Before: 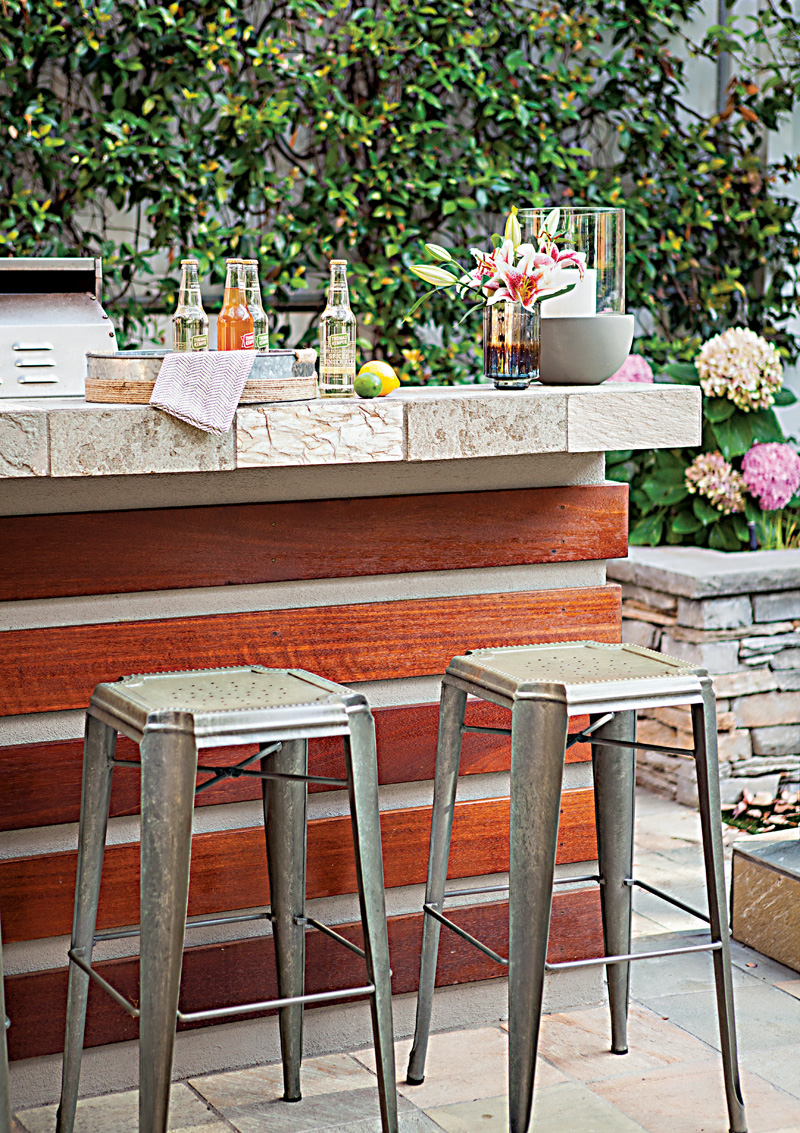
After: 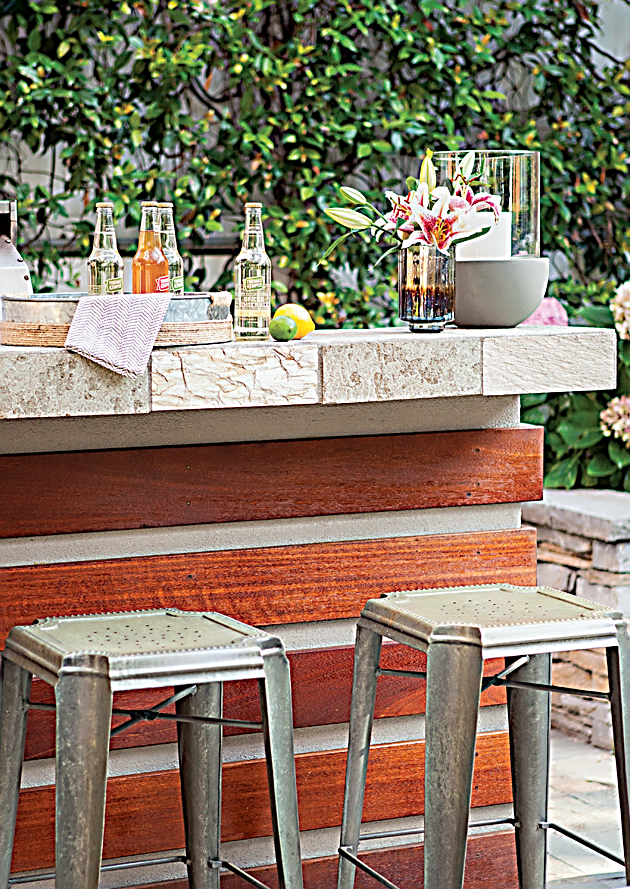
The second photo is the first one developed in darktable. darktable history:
shadows and highlights: shadows -21.08, highlights 98.36, soften with gaussian
crop and rotate: left 10.631%, top 5.038%, right 10.506%, bottom 16.491%
sharpen: on, module defaults
